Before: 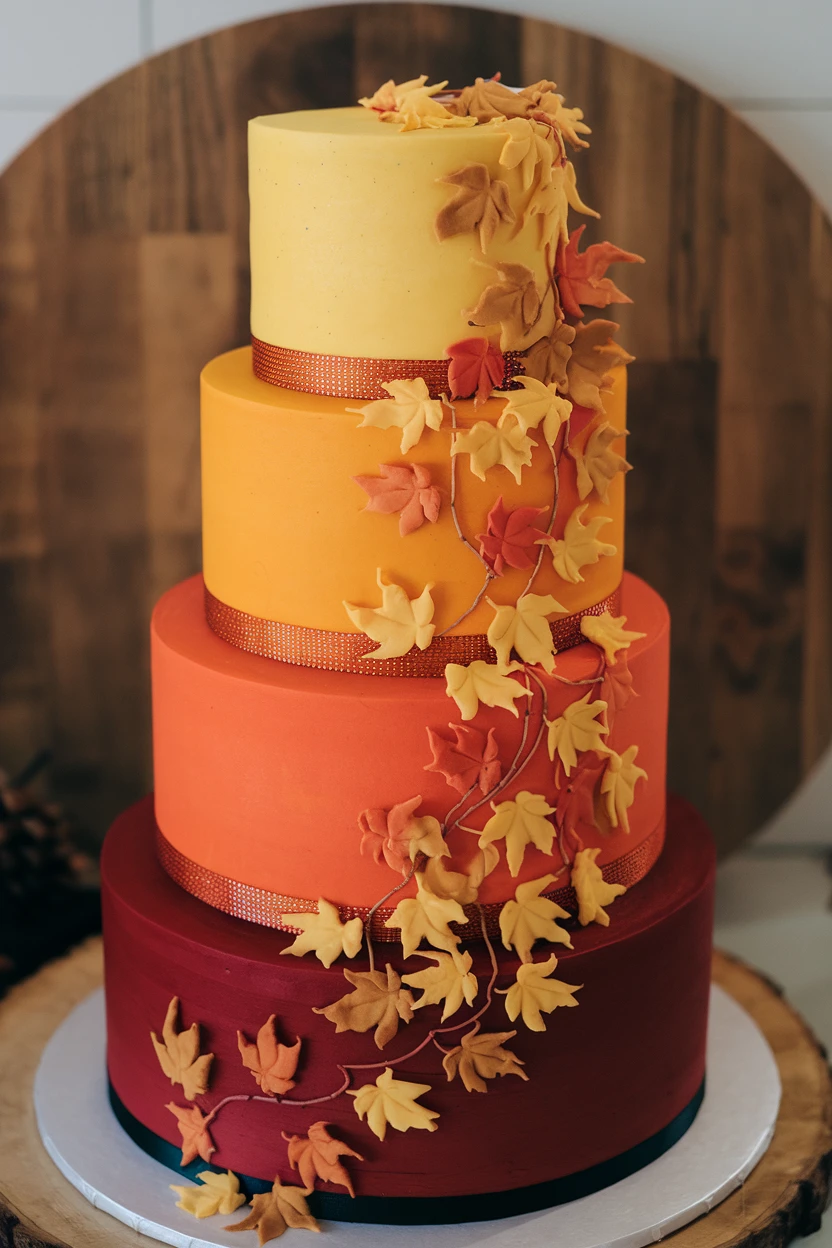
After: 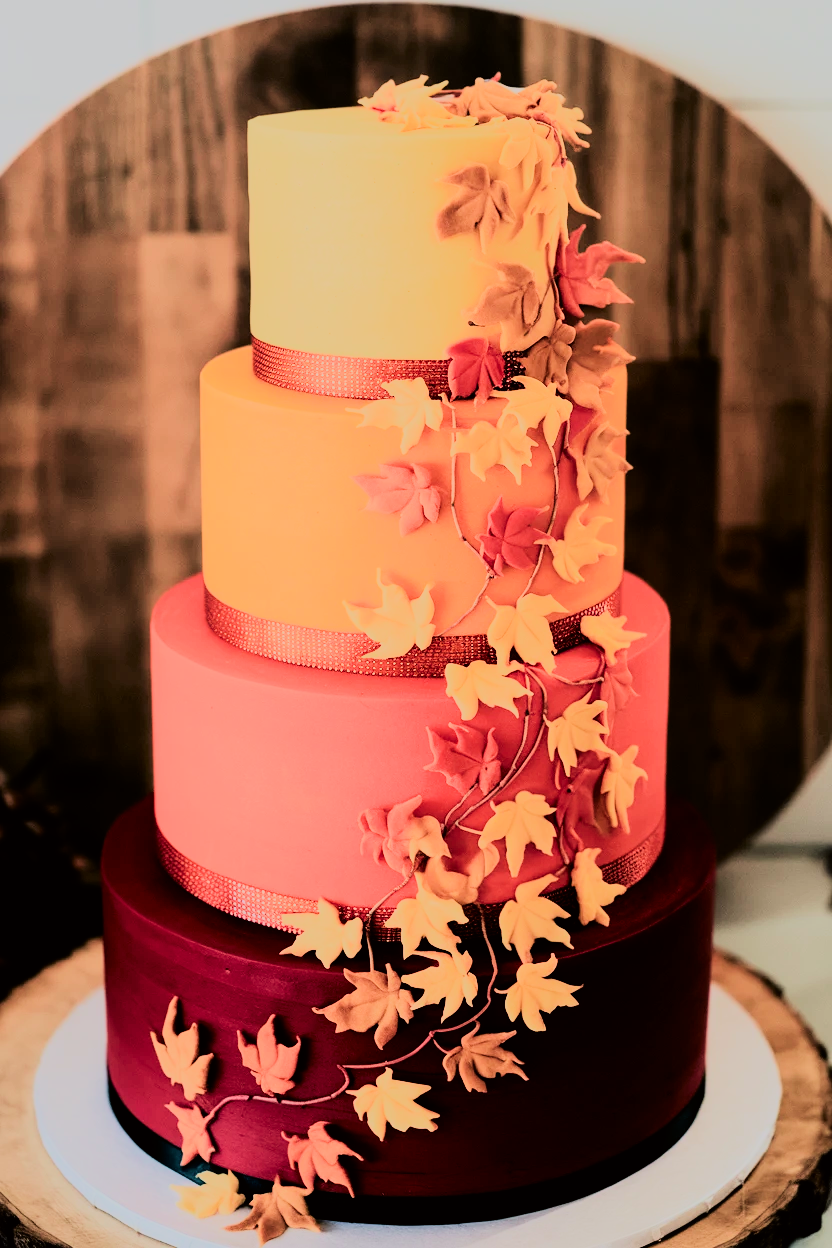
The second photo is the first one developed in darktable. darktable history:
tone curve: curves: ch0 [(0, 0) (0.091, 0.074) (0.184, 0.168) (0.491, 0.519) (0.748, 0.765) (1, 0.919)]; ch1 [(0, 0) (0.179, 0.173) (0.322, 0.32) (0.424, 0.424) (0.502, 0.504) (0.56, 0.578) (0.631, 0.667) (0.777, 0.806) (1, 1)]; ch2 [(0, 0) (0.434, 0.447) (0.483, 0.487) (0.547, 0.564) (0.676, 0.673) (1, 1)], color space Lab, independent channels, preserve colors none
filmic rgb: black relative exposure -16 EV, white relative exposure 6.92 EV, hardness 4.7
rgb curve: curves: ch0 [(0, 0) (0.21, 0.15) (0.24, 0.21) (0.5, 0.75) (0.75, 0.96) (0.89, 0.99) (1, 1)]; ch1 [(0, 0.02) (0.21, 0.13) (0.25, 0.2) (0.5, 0.67) (0.75, 0.9) (0.89, 0.97) (1, 1)]; ch2 [(0, 0.02) (0.21, 0.13) (0.25, 0.2) (0.5, 0.67) (0.75, 0.9) (0.89, 0.97) (1, 1)], compensate middle gray true
